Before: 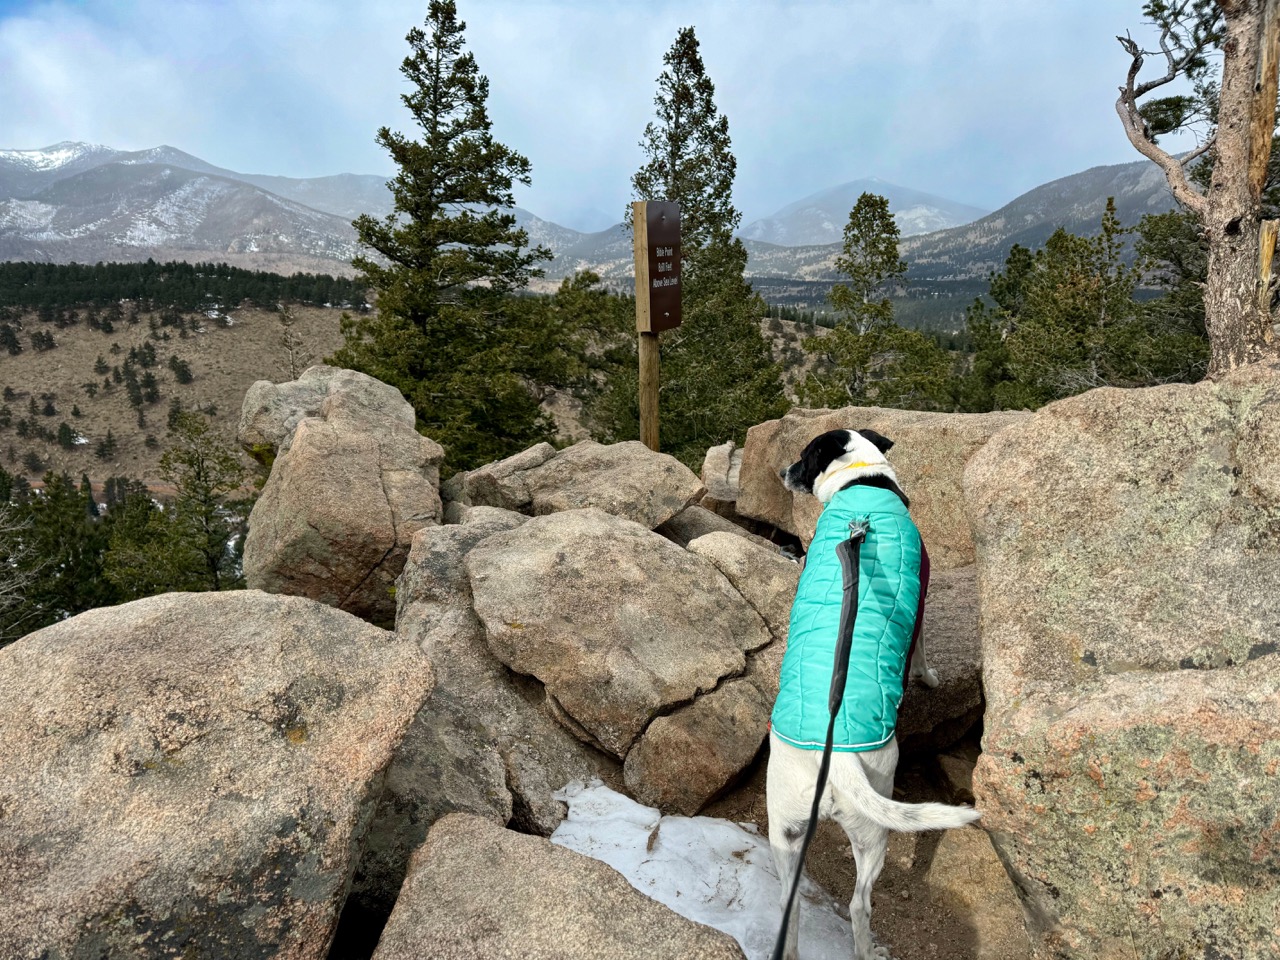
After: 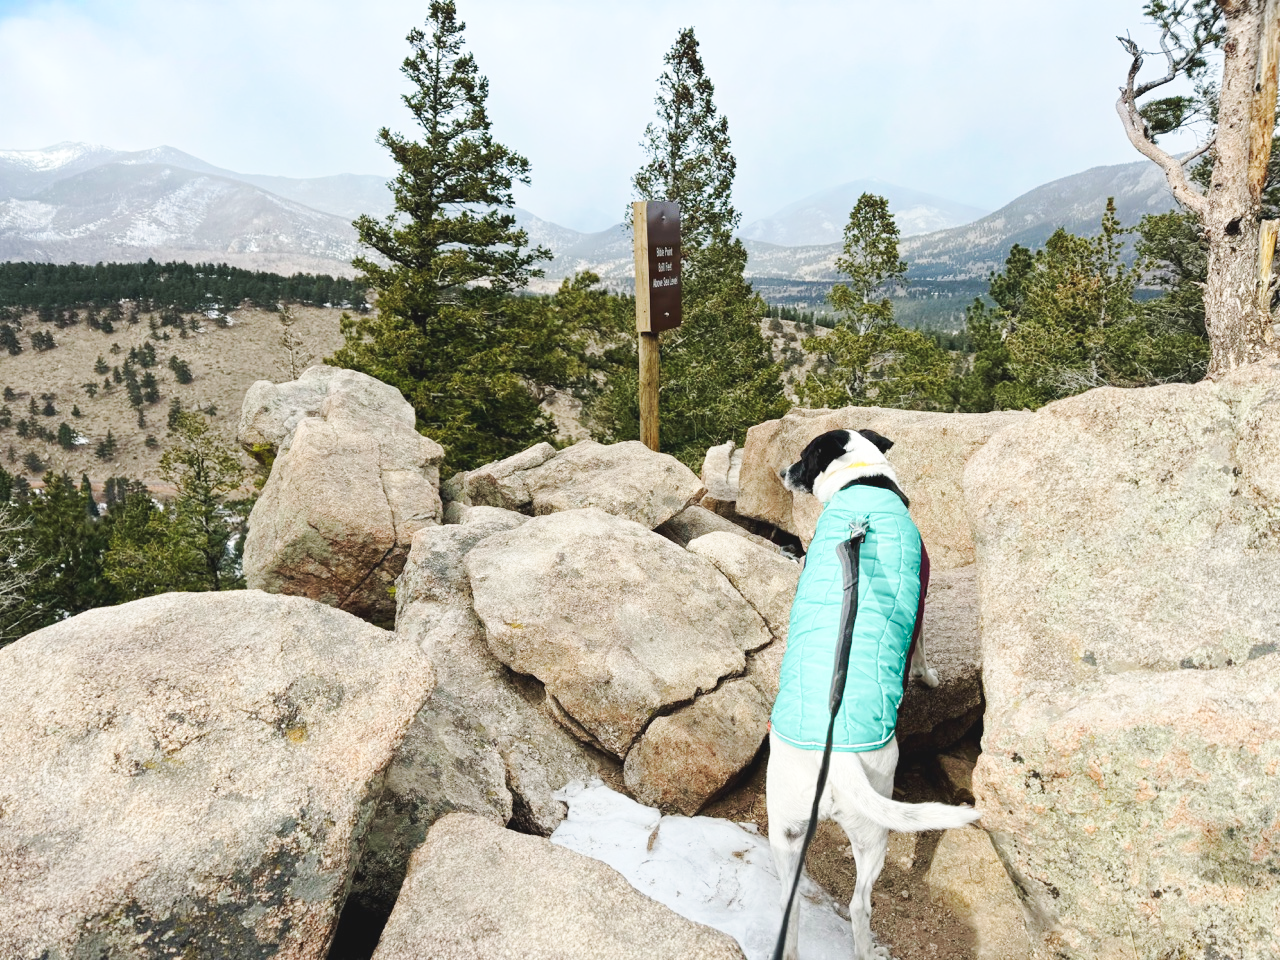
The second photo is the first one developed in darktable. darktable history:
shadows and highlights: radius 93.24, shadows -14.65, white point adjustment 0.207, highlights 31.86, compress 48.4%, soften with gaussian
base curve: curves: ch0 [(0, 0.007) (0.028, 0.063) (0.121, 0.311) (0.46, 0.743) (0.859, 0.957) (1, 1)], preserve colors none
